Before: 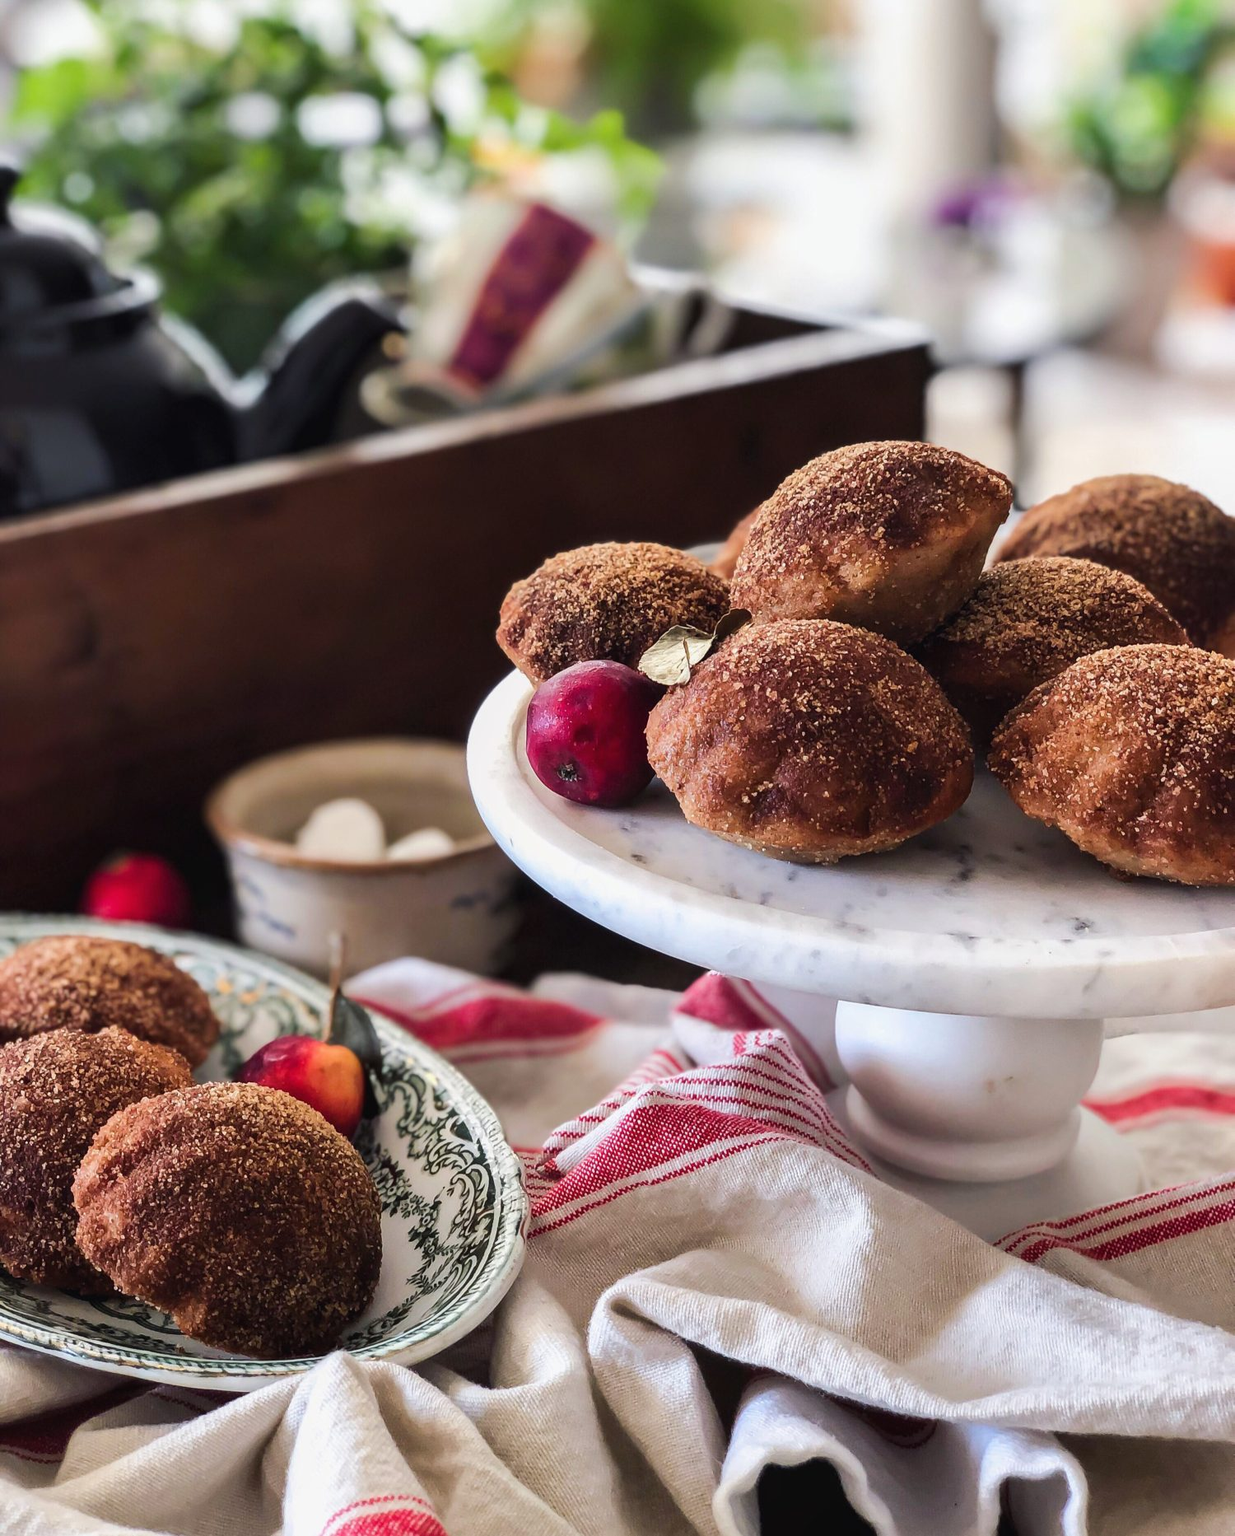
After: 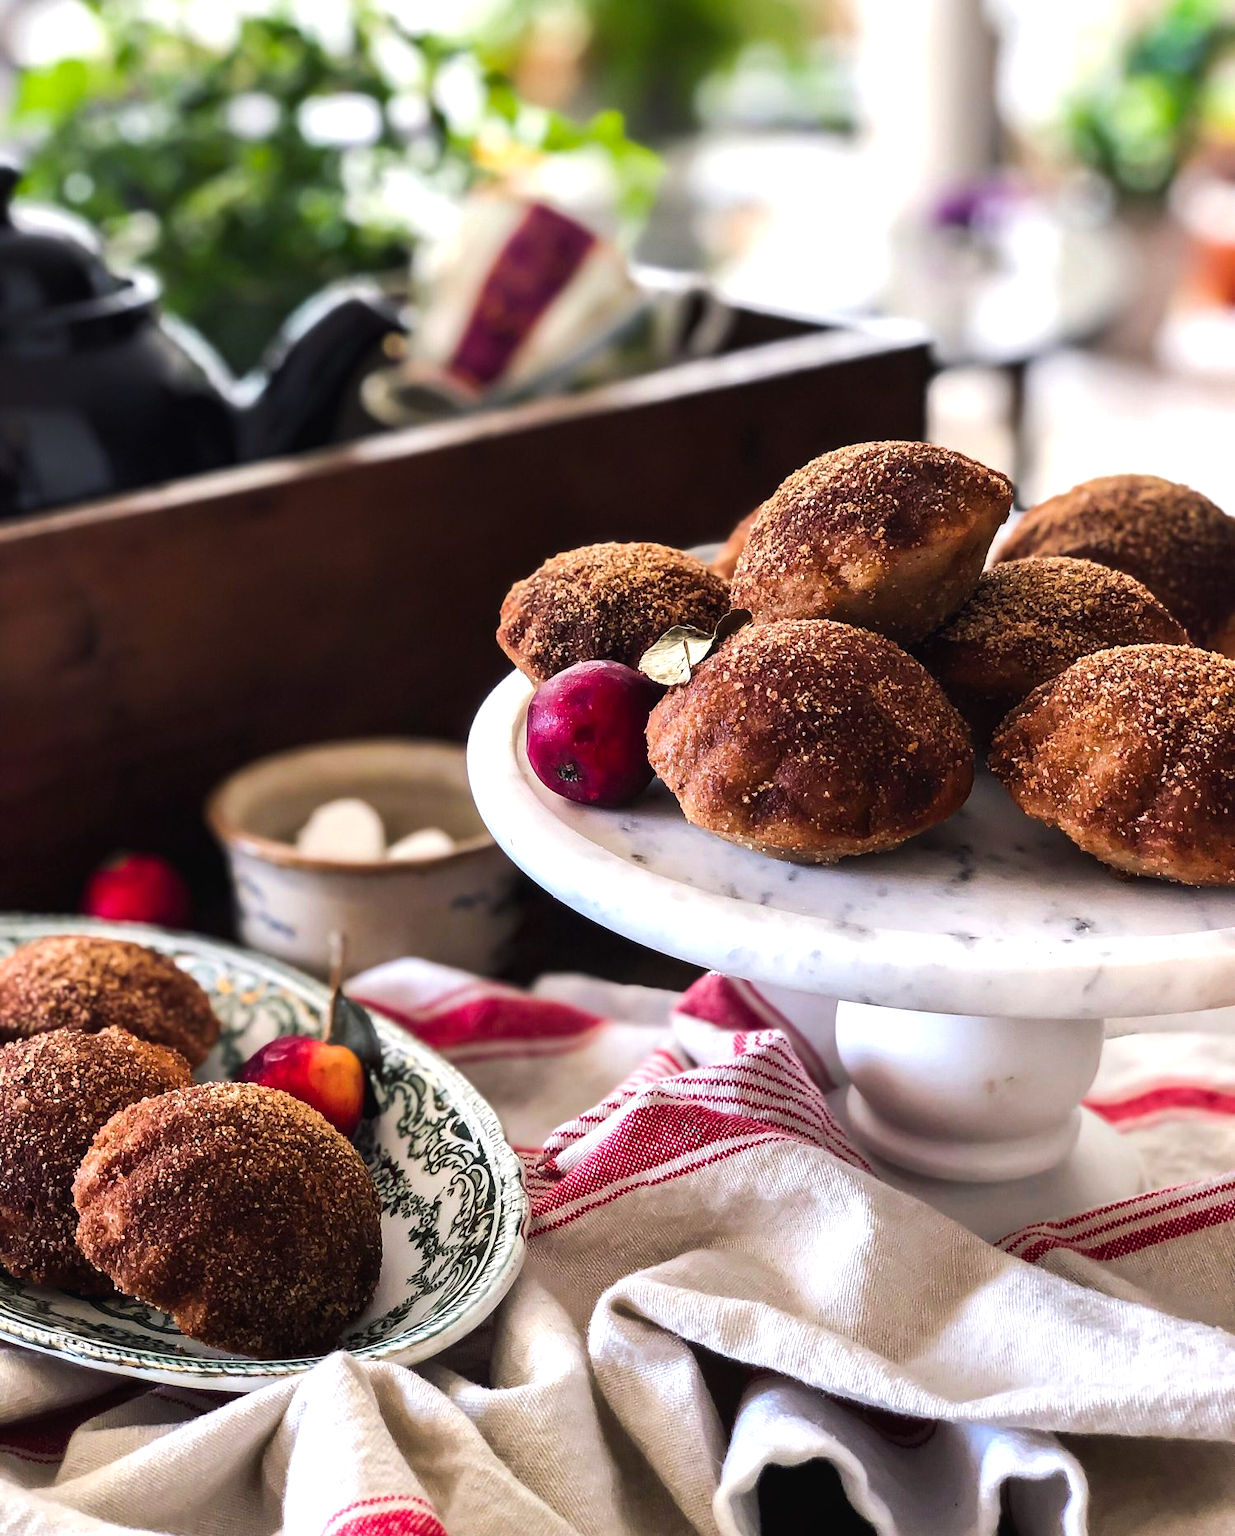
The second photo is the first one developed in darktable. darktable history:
color balance rgb: highlights gain › chroma 0.258%, highlights gain › hue 330.05°, linear chroma grading › shadows -3.384%, linear chroma grading › highlights -4.344%, perceptual saturation grading › global saturation 17.692%, perceptual brilliance grading › highlights 11.081%, perceptual brilliance grading › shadows -10.406%, global vibrance 5.705%, contrast 2.602%
